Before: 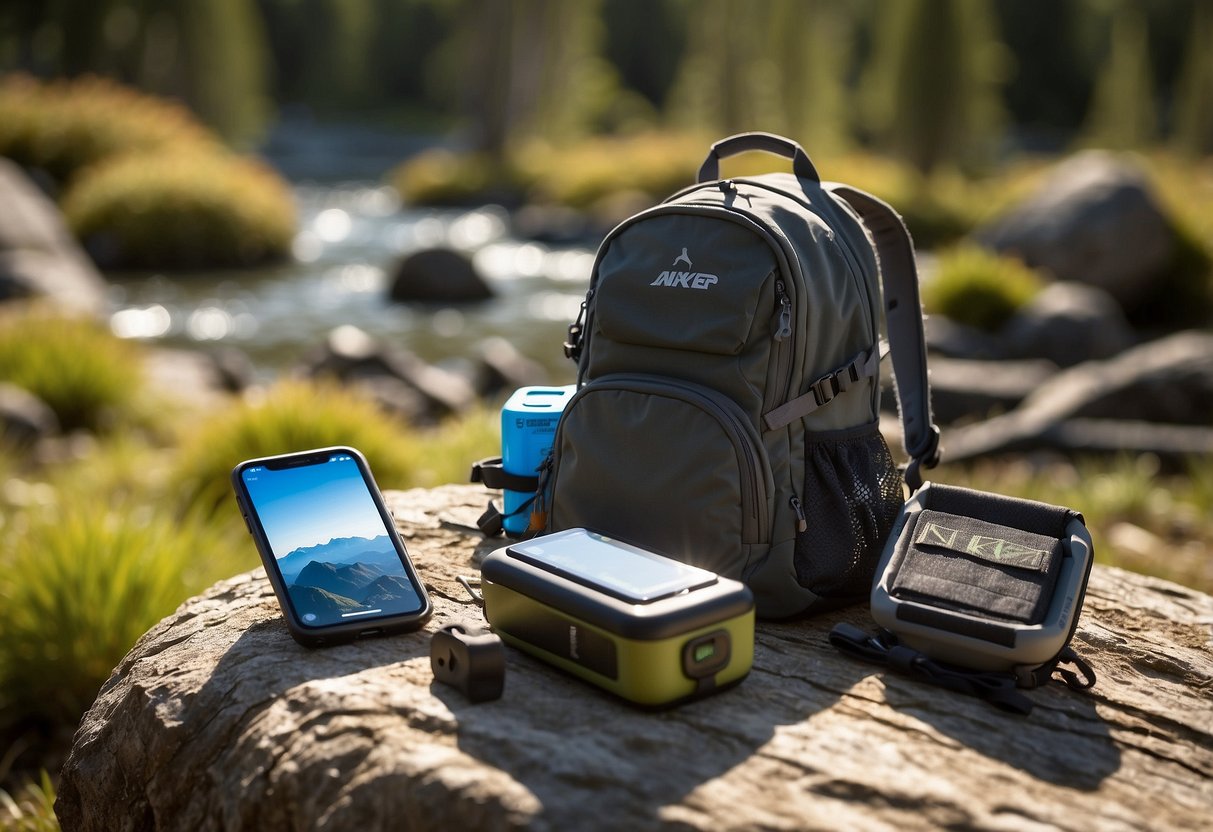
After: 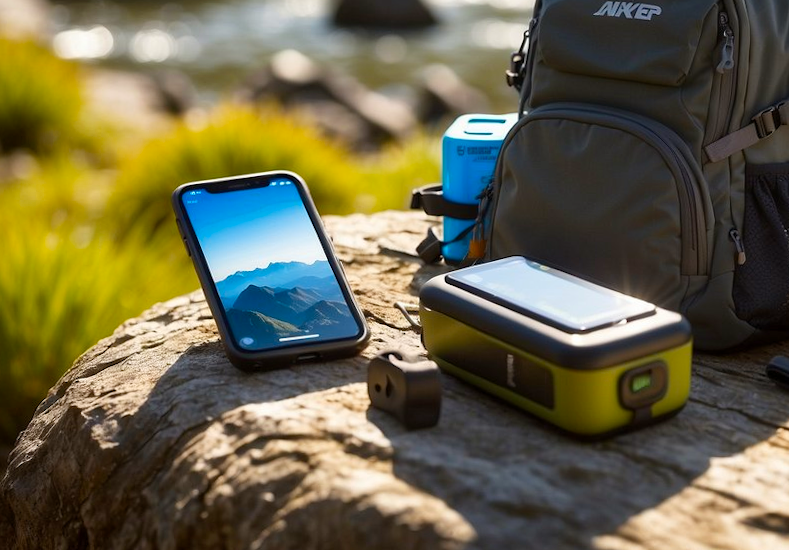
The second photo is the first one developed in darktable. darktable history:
color calibration: illuminant same as pipeline (D50), adaptation XYZ, x 0.346, y 0.357, temperature 5006.3 K
color balance rgb: power › chroma 0.246%, power › hue 61.18°, perceptual saturation grading › global saturation 29.414%, global vibrance 6.084%
crop and rotate: angle -1.01°, left 3.757%, top 32.159%, right 29.503%
base curve: curves: ch0 [(0, 0) (0.472, 0.508) (1, 1)], preserve colors none
